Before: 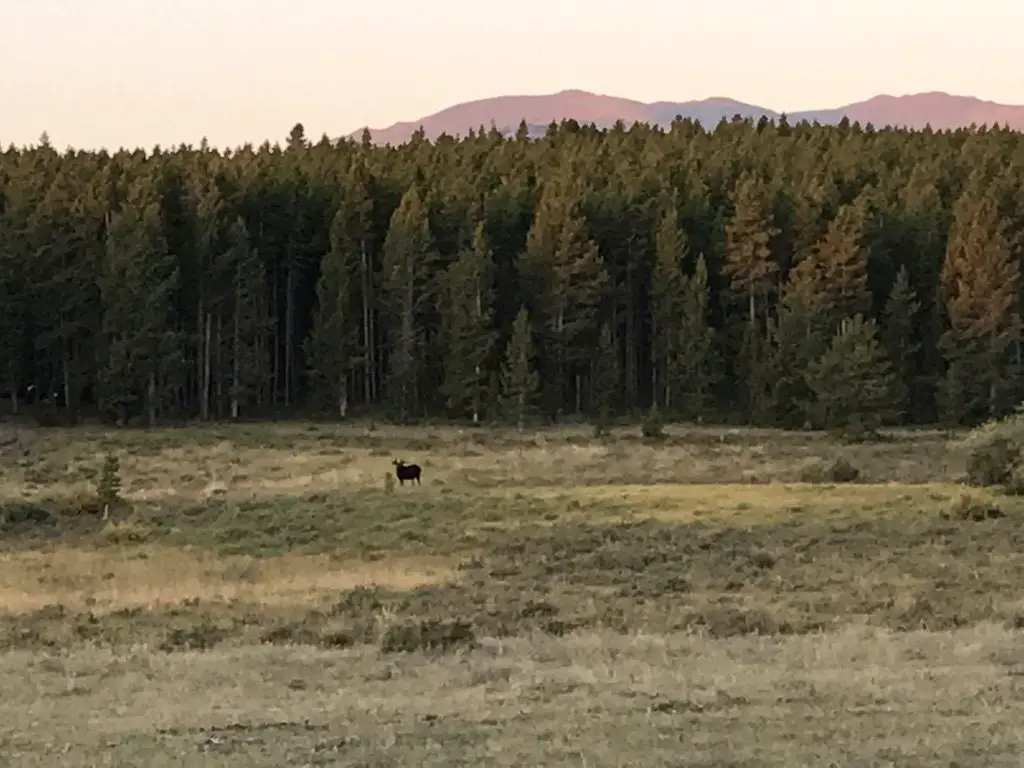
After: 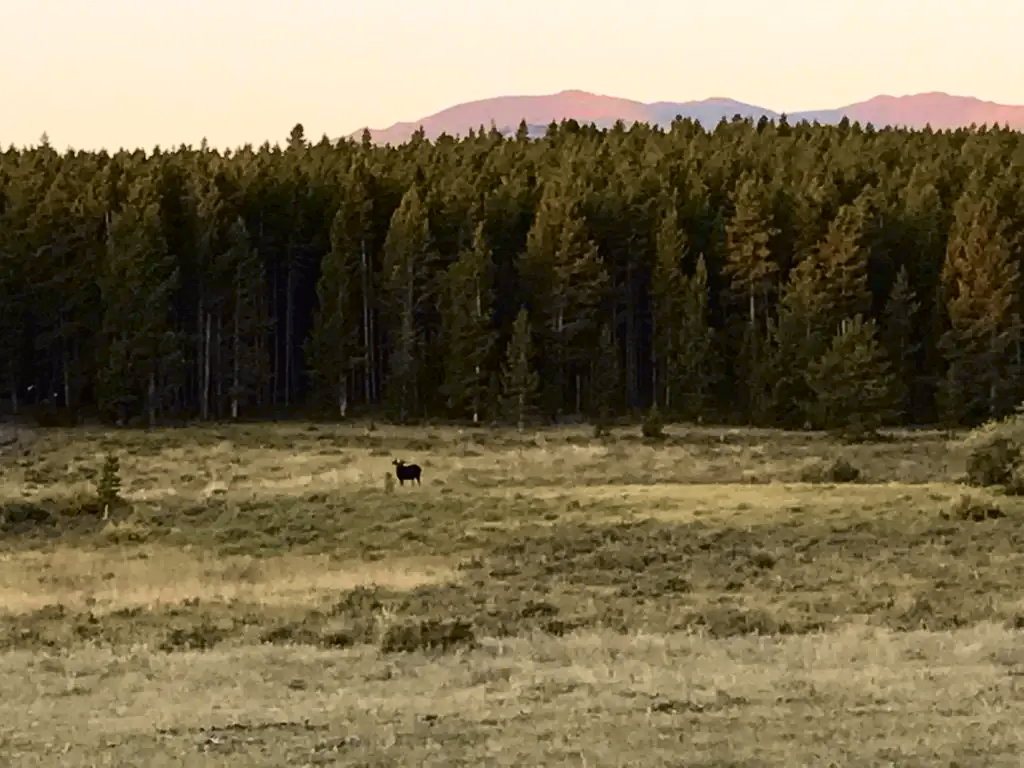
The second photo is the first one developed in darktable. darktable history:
exposure: compensate highlight preservation false
tone curve: curves: ch0 [(0, 0.011) (0.053, 0.026) (0.174, 0.115) (0.416, 0.417) (0.697, 0.758) (0.852, 0.902) (0.991, 0.981)]; ch1 [(0, 0) (0.264, 0.22) (0.407, 0.373) (0.463, 0.457) (0.492, 0.5) (0.512, 0.511) (0.54, 0.543) (0.585, 0.617) (0.659, 0.686) (0.78, 0.8) (1, 1)]; ch2 [(0, 0) (0.438, 0.449) (0.473, 0.469) (0.503, 0.5) (0.523, 0.534) (0.562, 0.591) (0.612, 0.627) (0.701, 0.707) (1, 1)], color space Lab, independent channels, preserve colors none
